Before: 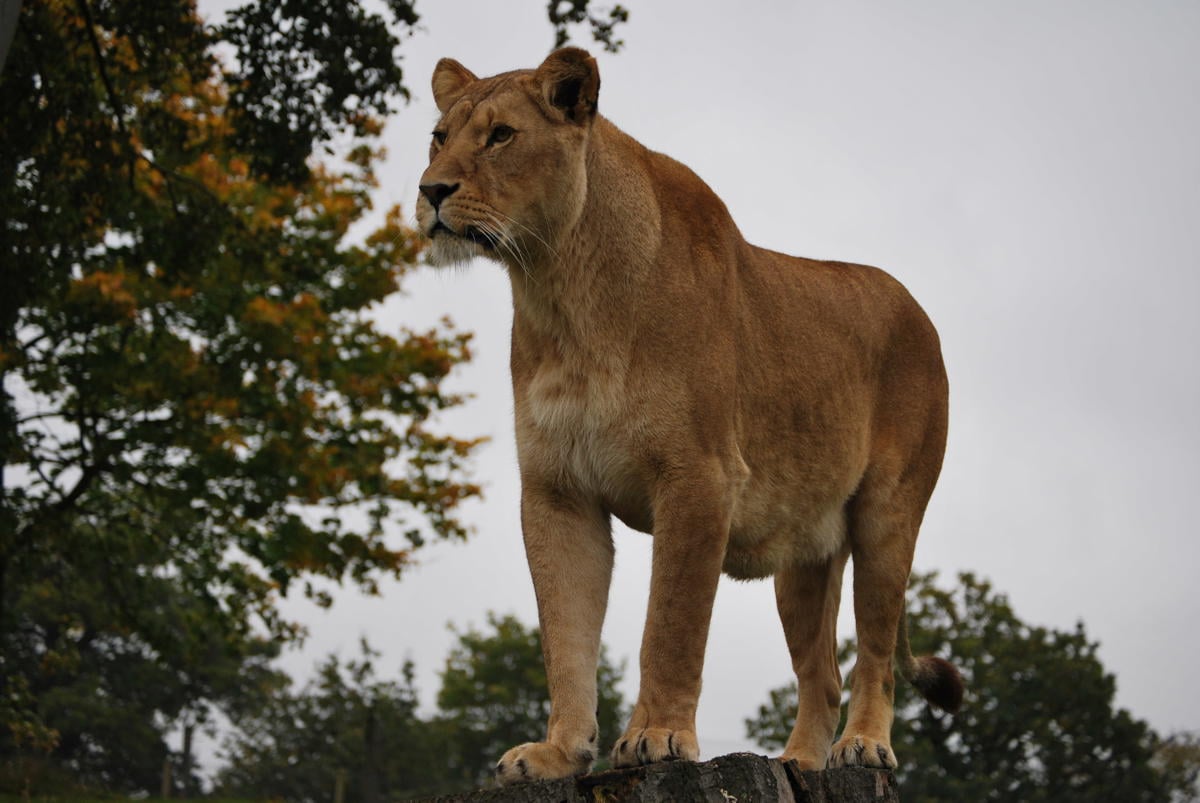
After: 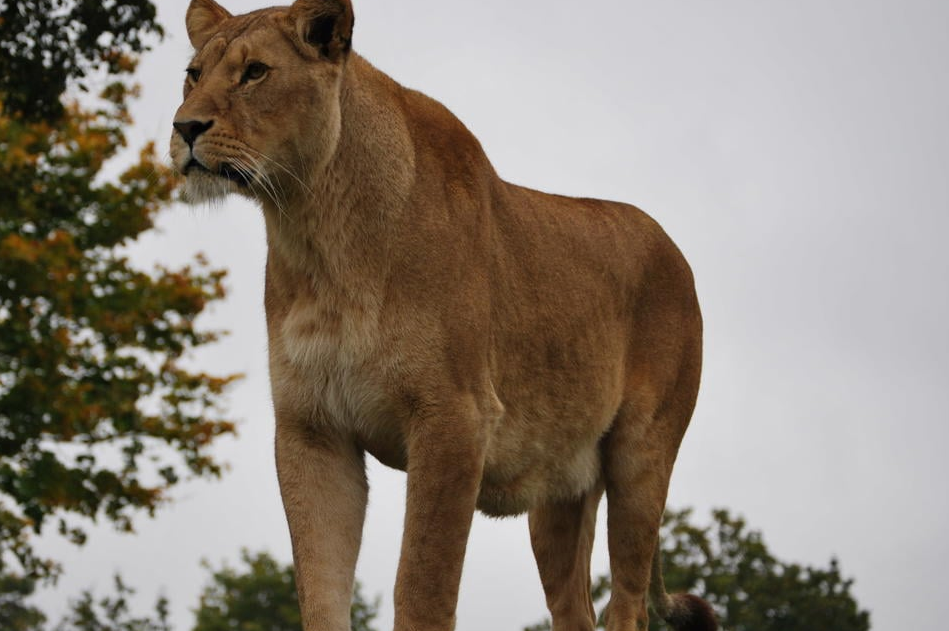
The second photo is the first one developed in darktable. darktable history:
crop and rotate: left 20.514%, top 7.98%, right 0.347%, bottom 13.411%
